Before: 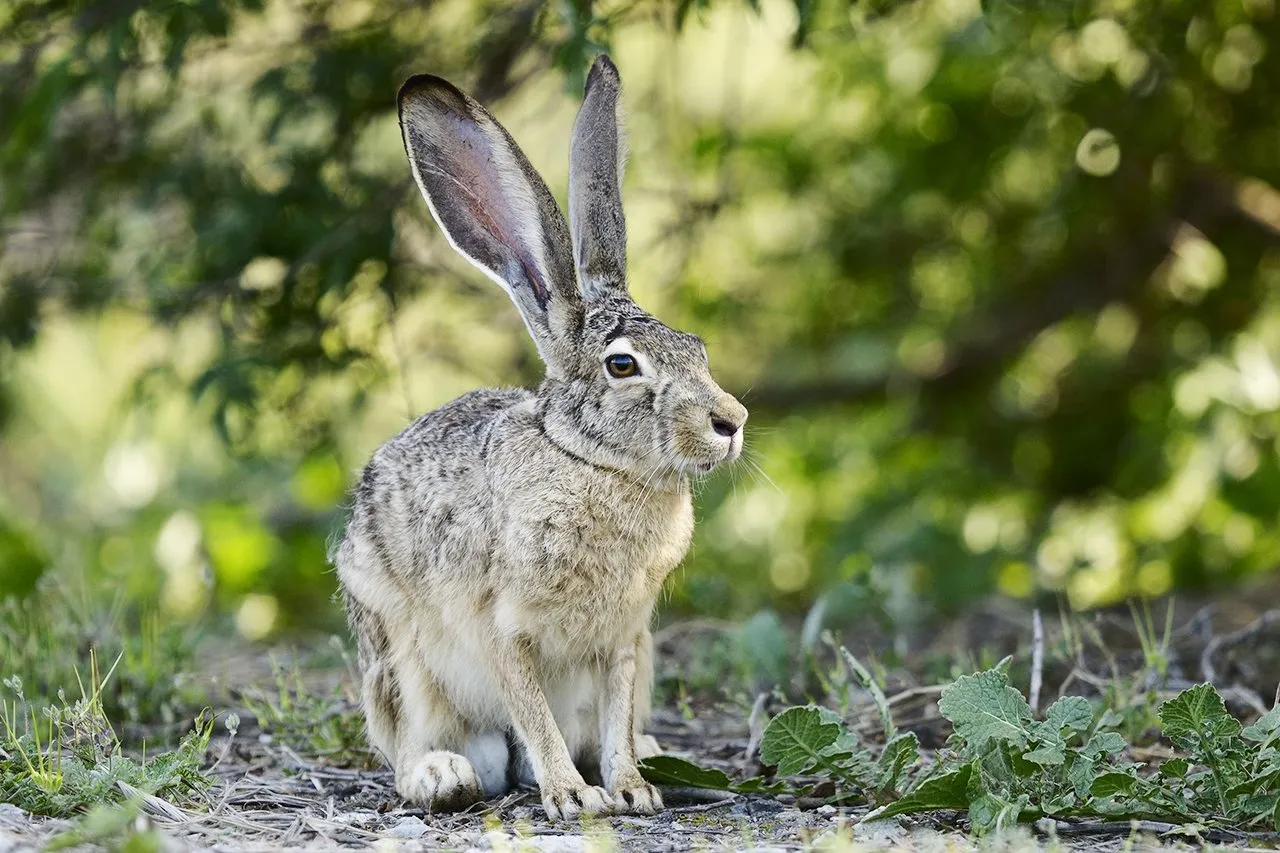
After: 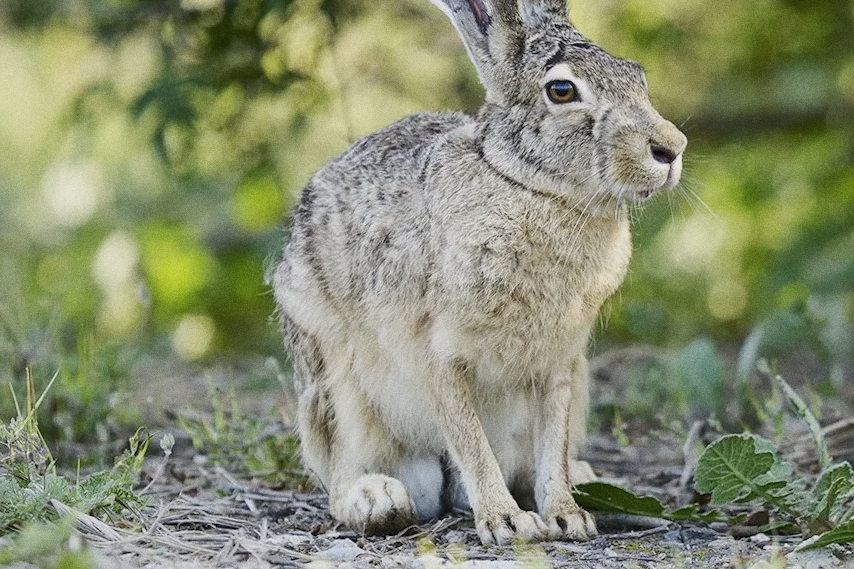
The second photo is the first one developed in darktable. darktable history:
grain: coarseness 0.09 ISO
crop and rotate: angle -0.82°, left 3.85%, top 31.828%, right 27.992%
color balance: contrast -15%
